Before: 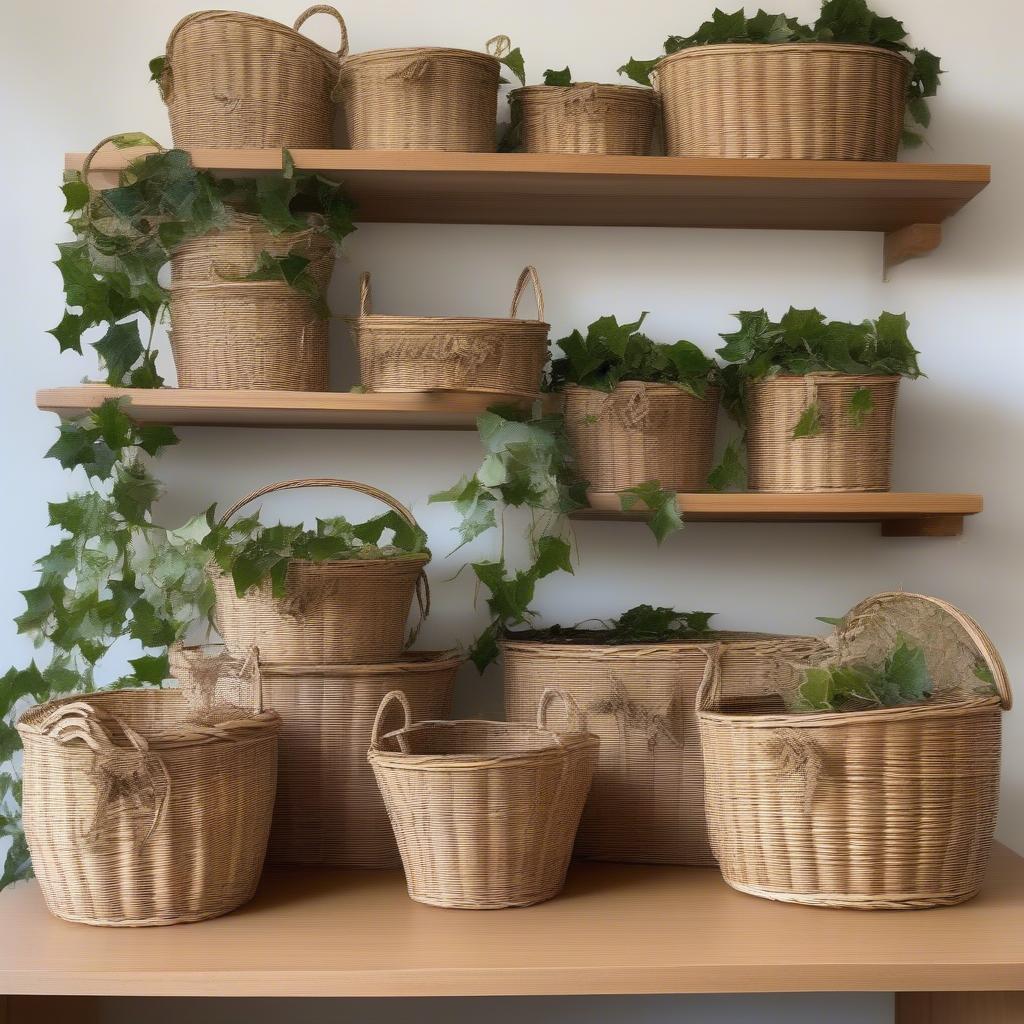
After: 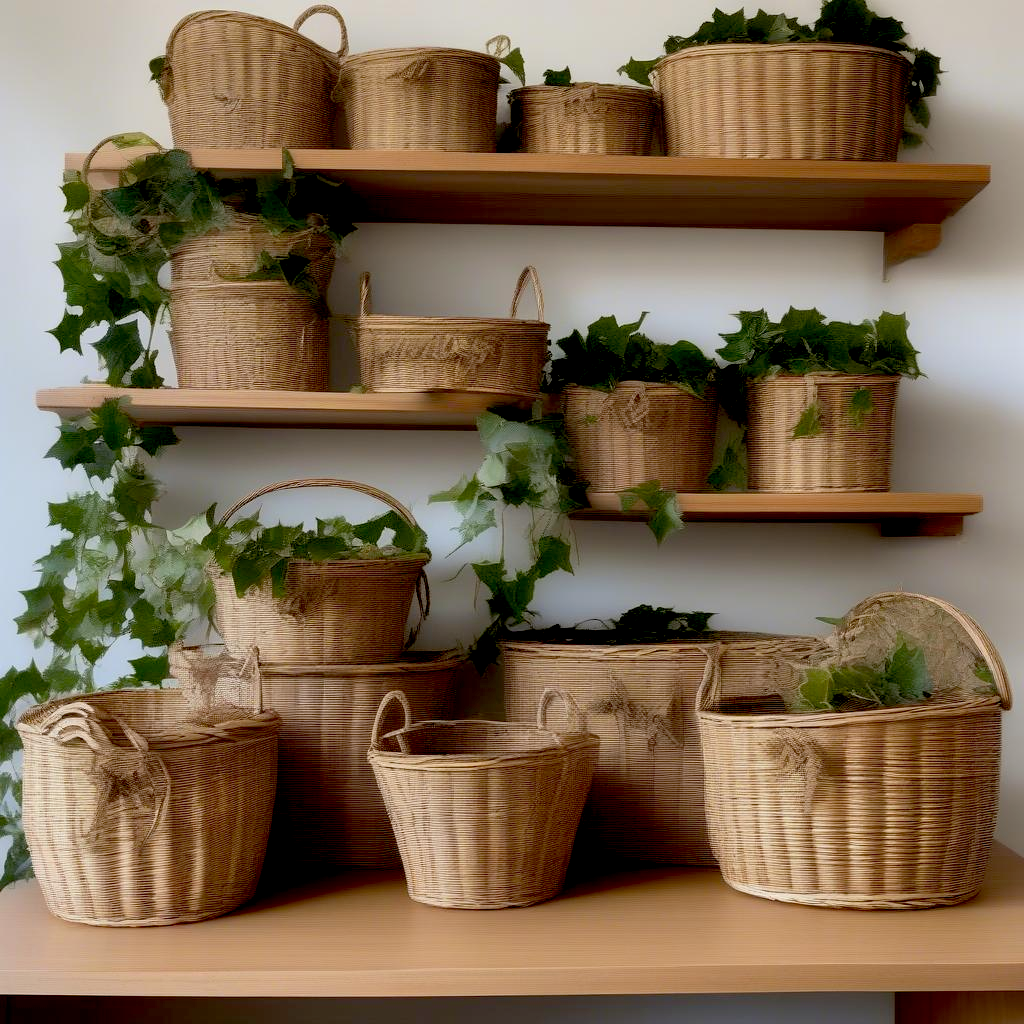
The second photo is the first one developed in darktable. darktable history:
exposure: black level correction 0.029, exposure -0.082 EV, compensate highlight preservation false
